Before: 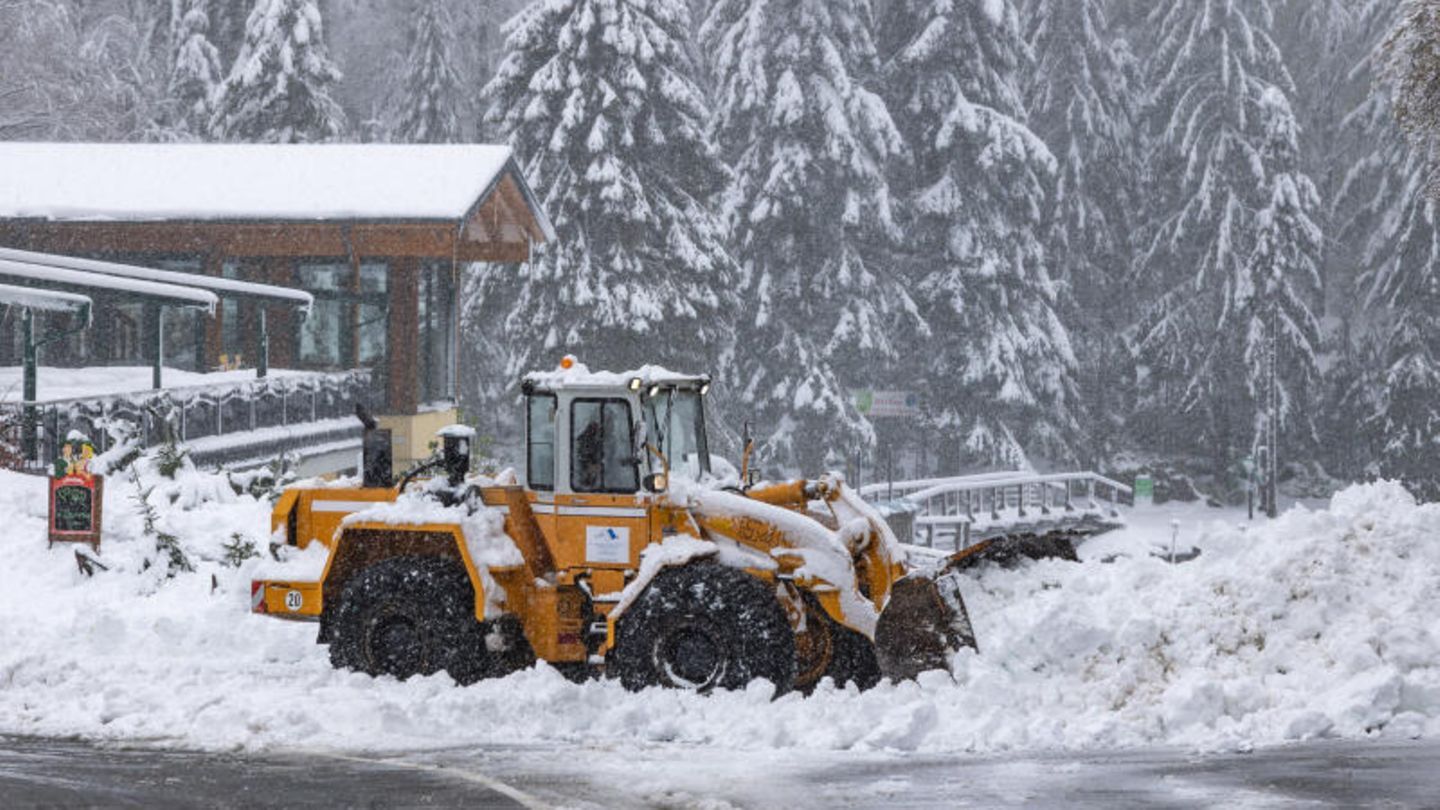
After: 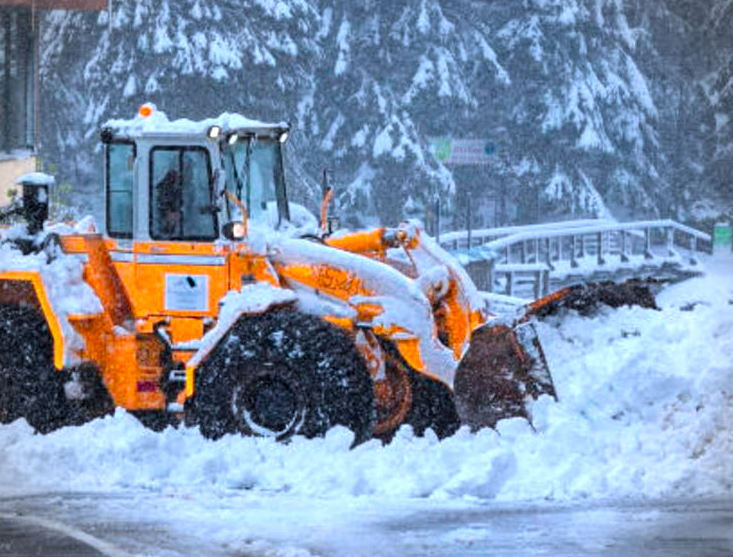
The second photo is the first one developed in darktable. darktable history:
vignetting: dithering 8-bit output, unbound false
exposure: black level correction 0.001, exposure 0.14 EV, compensate highlight preservation false
crop and rotate: left 29.237%, top 31.152%, right 19.807%
color calibration: output R [1.422, -0.35, -0.252, 0], output G [-0.238, 1.259, -0.084, 0], output B [-0.081, -0.196, 1.58, 0], output brightness [0.49, 0.671, -0.57, 0], illuminant same as pipeline (D50), adaptation none (bypass), saturation algorithm version 1 (2020)
